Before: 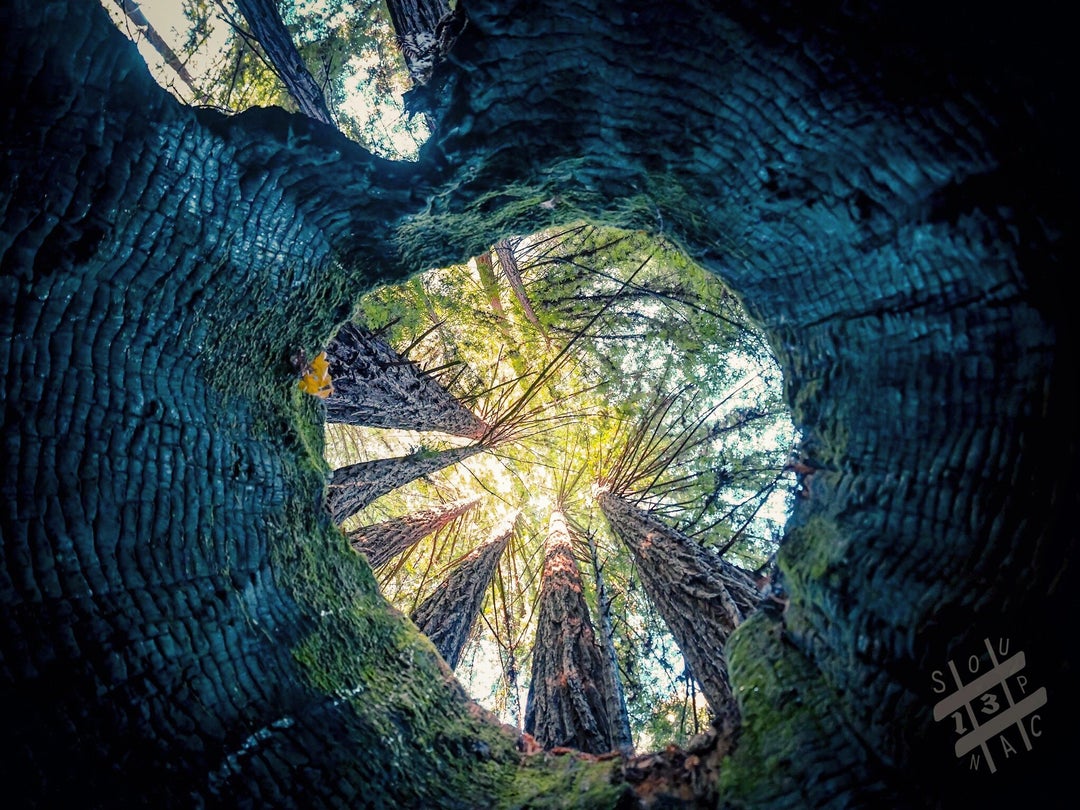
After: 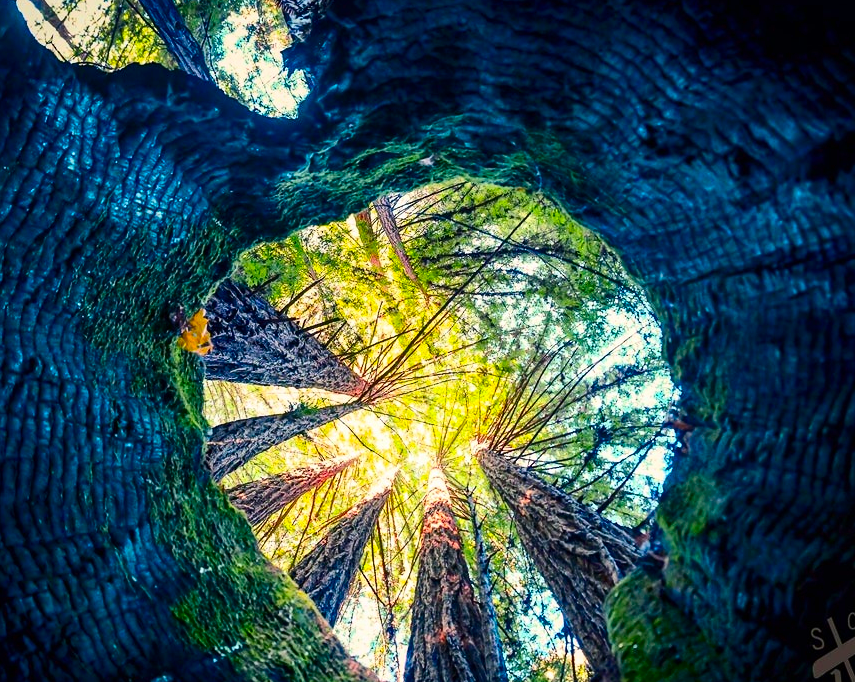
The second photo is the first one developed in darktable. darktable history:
contrast brightness saturation: contrast 0.26, brightness 0.02, saturation 0.87
crop: left 11.225%, top 5.381%, right 9.565%, bottom 10.314%
